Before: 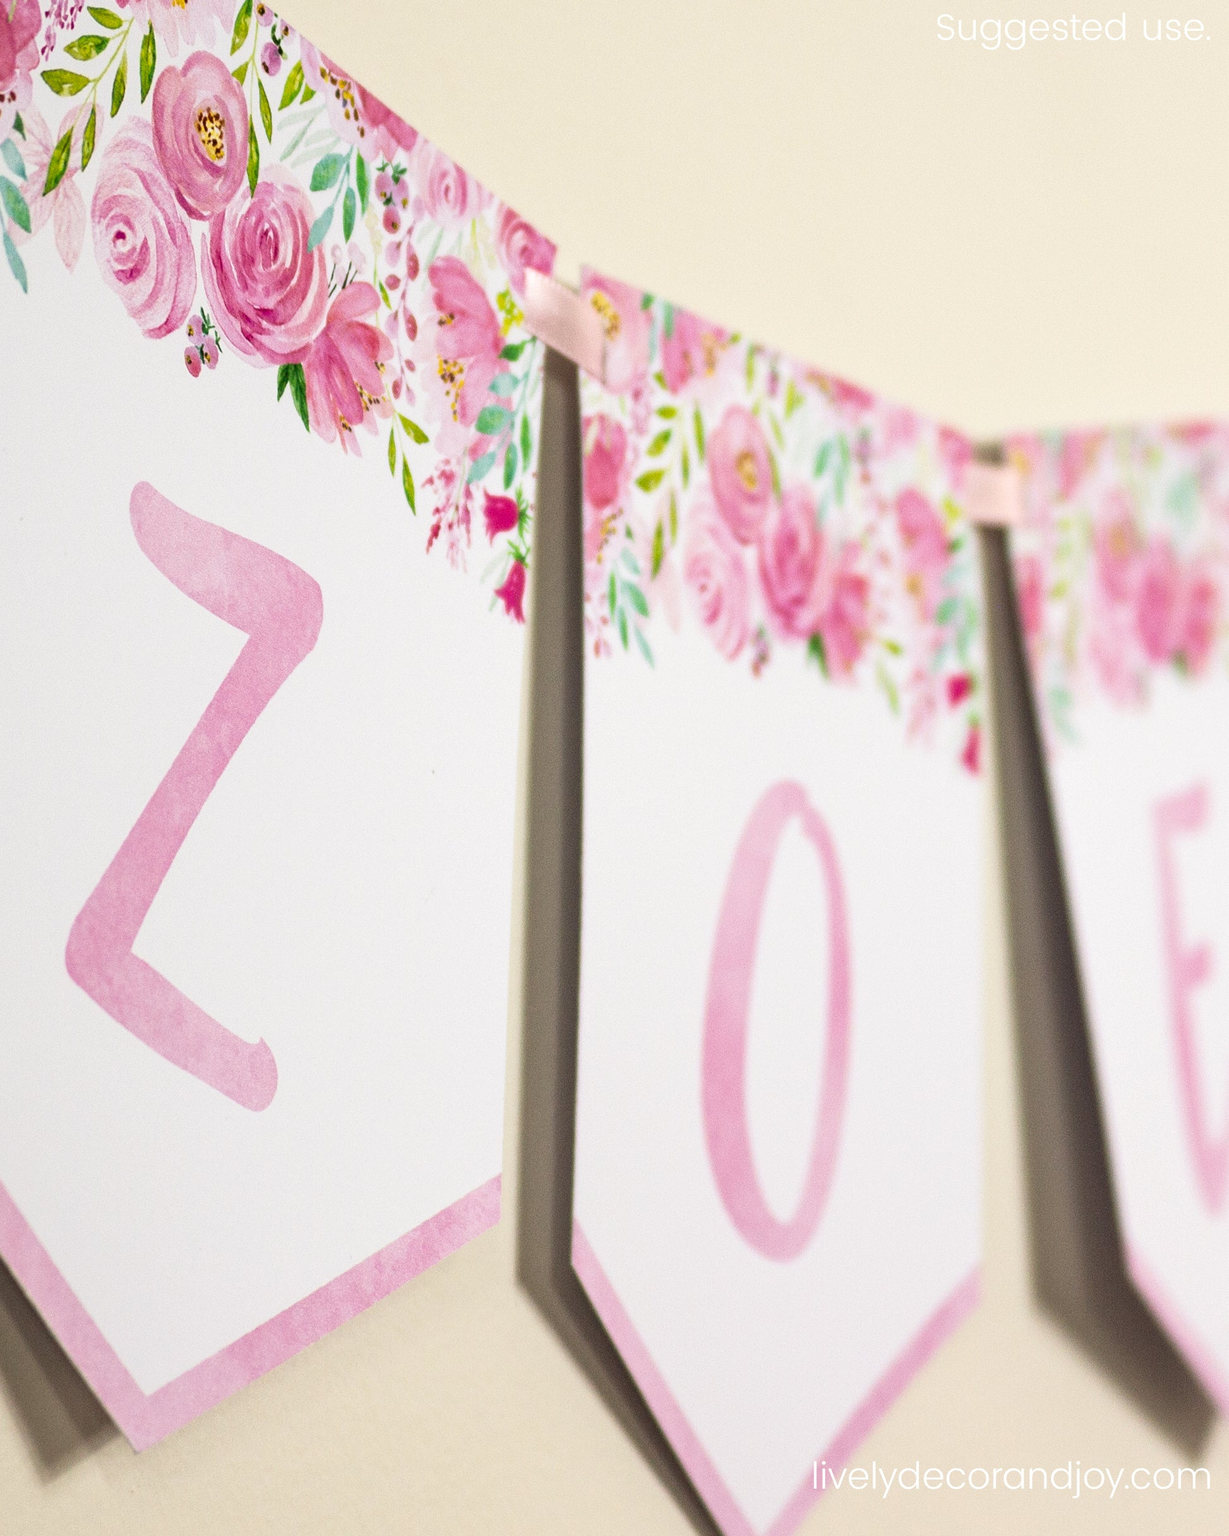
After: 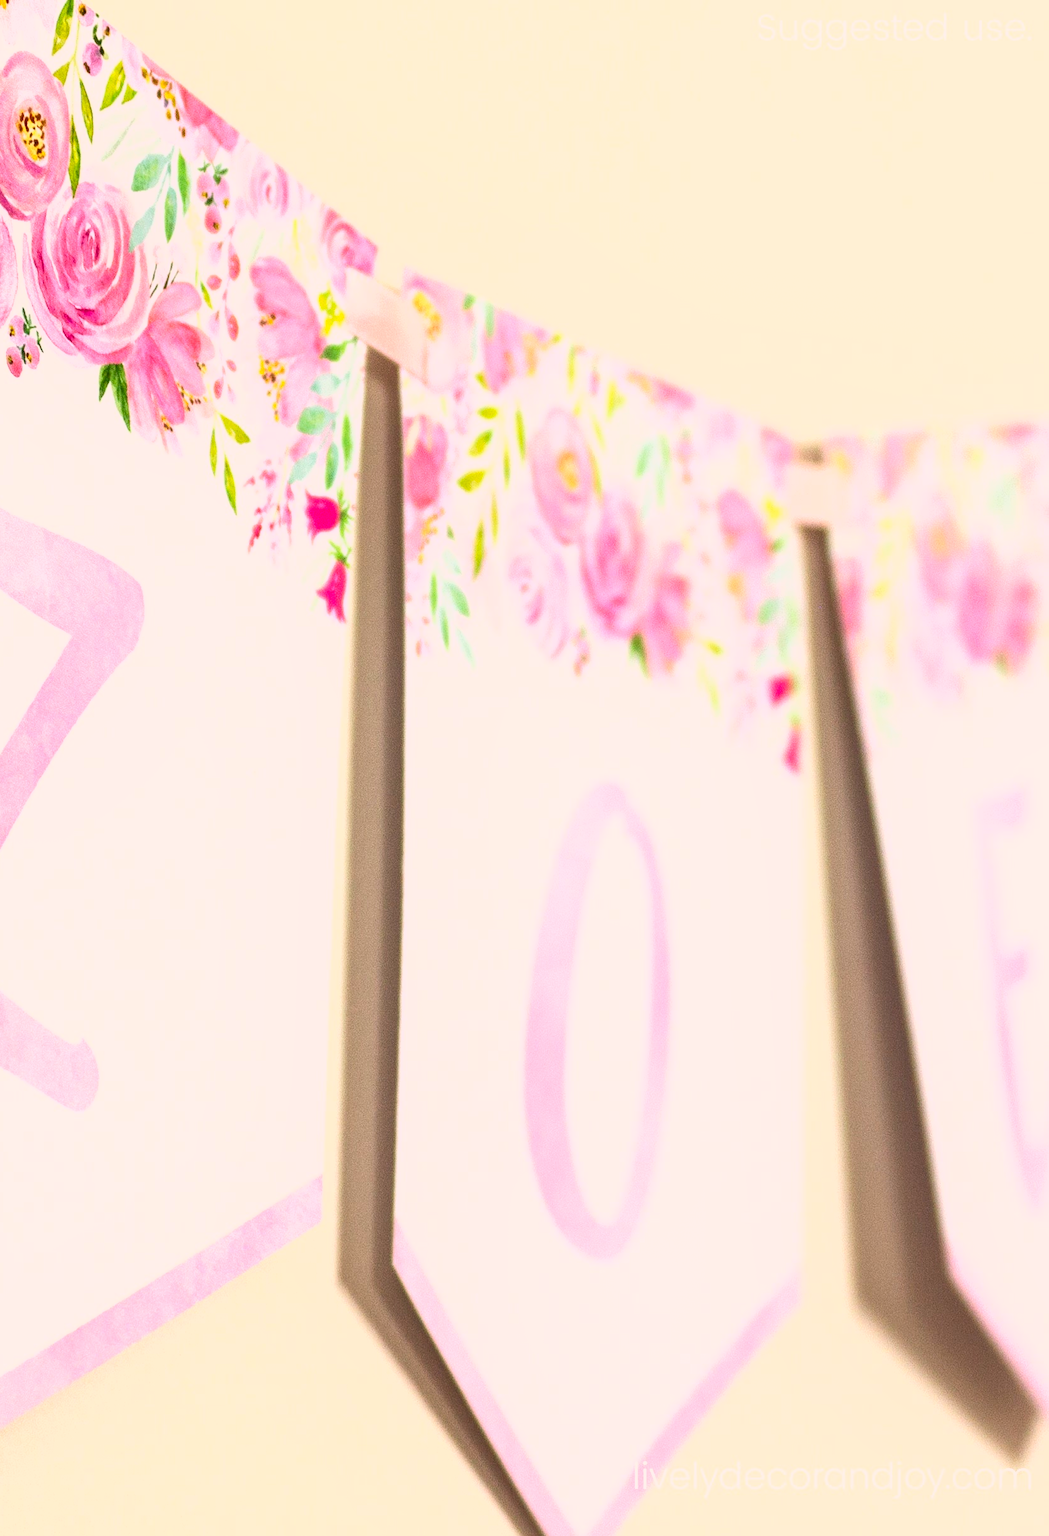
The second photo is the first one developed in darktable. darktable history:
lowpass: radius 0.1, contrast 0.85, saturation 1.1, unbound 0
exposure: exposure 0.6 EV, compensate highlight preservation false
rgb levels: mode RGB, independent channels, levels [[0, 0.474, 1], [0, 0.5, 1], [0, 0.5, 1]]
color correction: highlights a* 4.02, highlights b* 4.98, shadows a* -7.55, shadows b* 4.98
shadows and highlights: shadows 0, highlights 40
rotate and perspective: automatic cropping off
crop and rotate: left 14.584%
